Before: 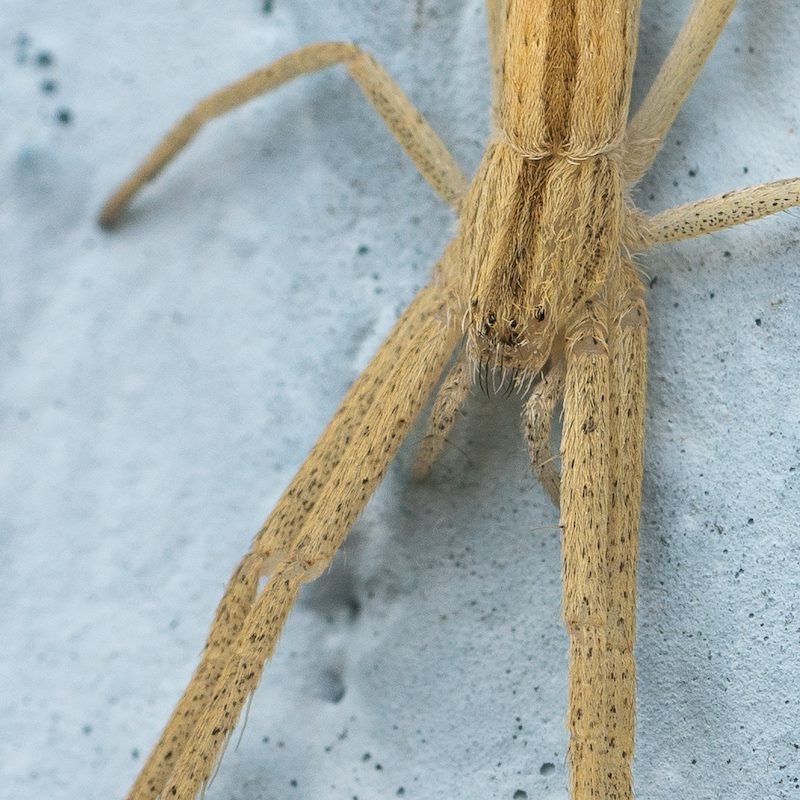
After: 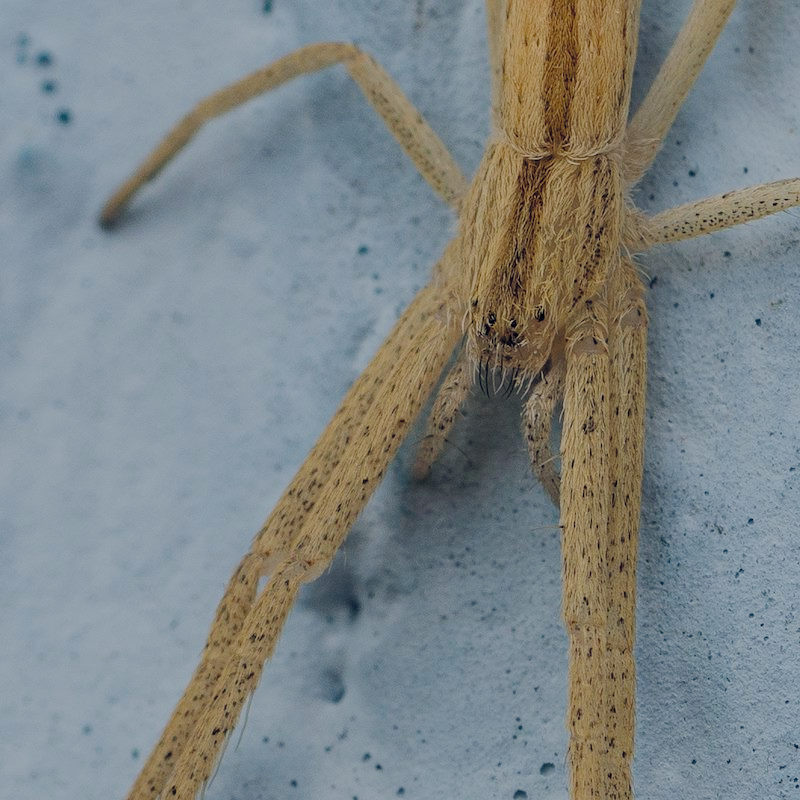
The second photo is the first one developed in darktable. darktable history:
color balance rgb: global offset › luminance -0.292%, global offset › chroma 0.31%, global offset › hue 258.69°, perceptual saturation grading › global saturation 27.092%, perceptual saturation grading › highlights -28.081%, perceptual saturation grading › mid-tones 15.377%, perceptual saturation grading › shadows 33.241%, global vibrance 3.835%
filmic rgb: middle gray luminance 29.98%, black relative exposure -8.98 EV, white relative exposure 6.99 EV, target black luminance 0%, hardness 2.94, latitude 1.66%, contrast 0.96, highlights saturation mix 4.32%, shadows ↔ highlights balance 12.34%, add noise in highlights 0, color science v3 (2019), use custom middle-gray values true, contrast in highlights soft
